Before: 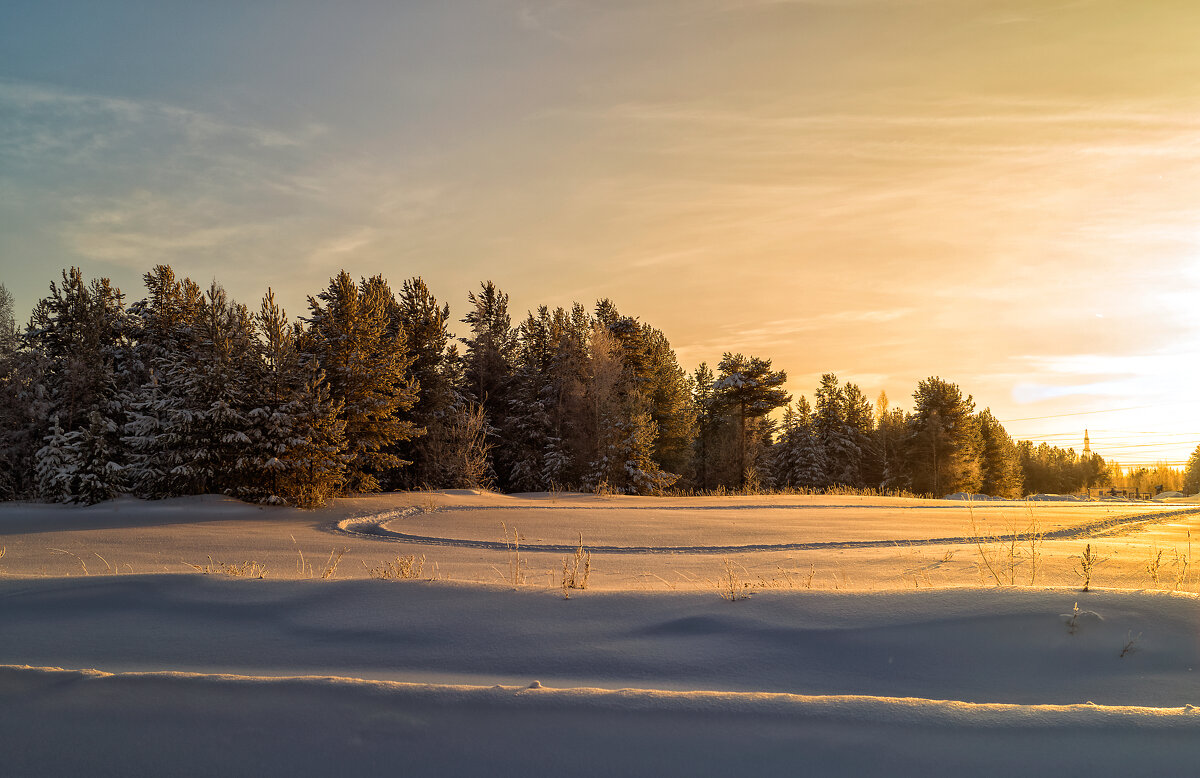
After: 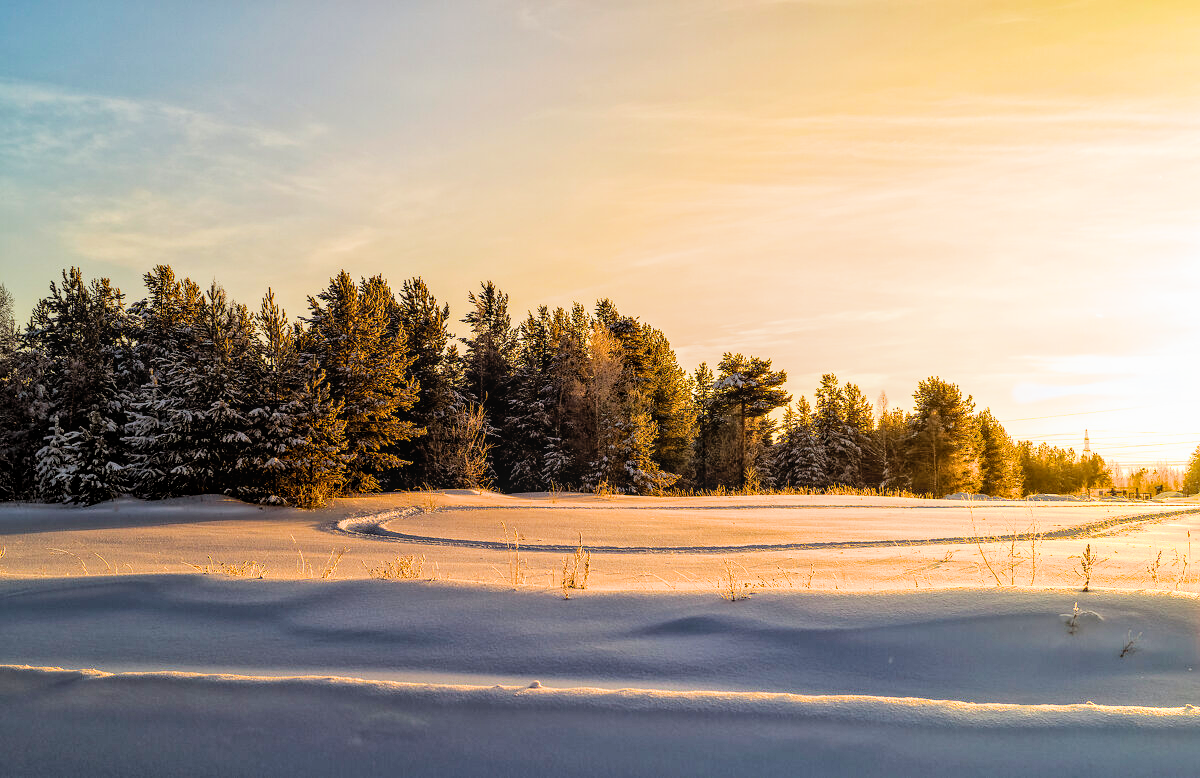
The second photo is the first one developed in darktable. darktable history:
color balance rgb: perceptual saturation grading › global saturation 20%, global vibrance 20%
filmic rgb: black relative exposure -5 EV, hardness 2.88, contrast 1.3, highlights saturation mix -30%
exposure: black level correction 0, exposure 1 EV, compensate highlight preservation false
local contrast: detail 120%
